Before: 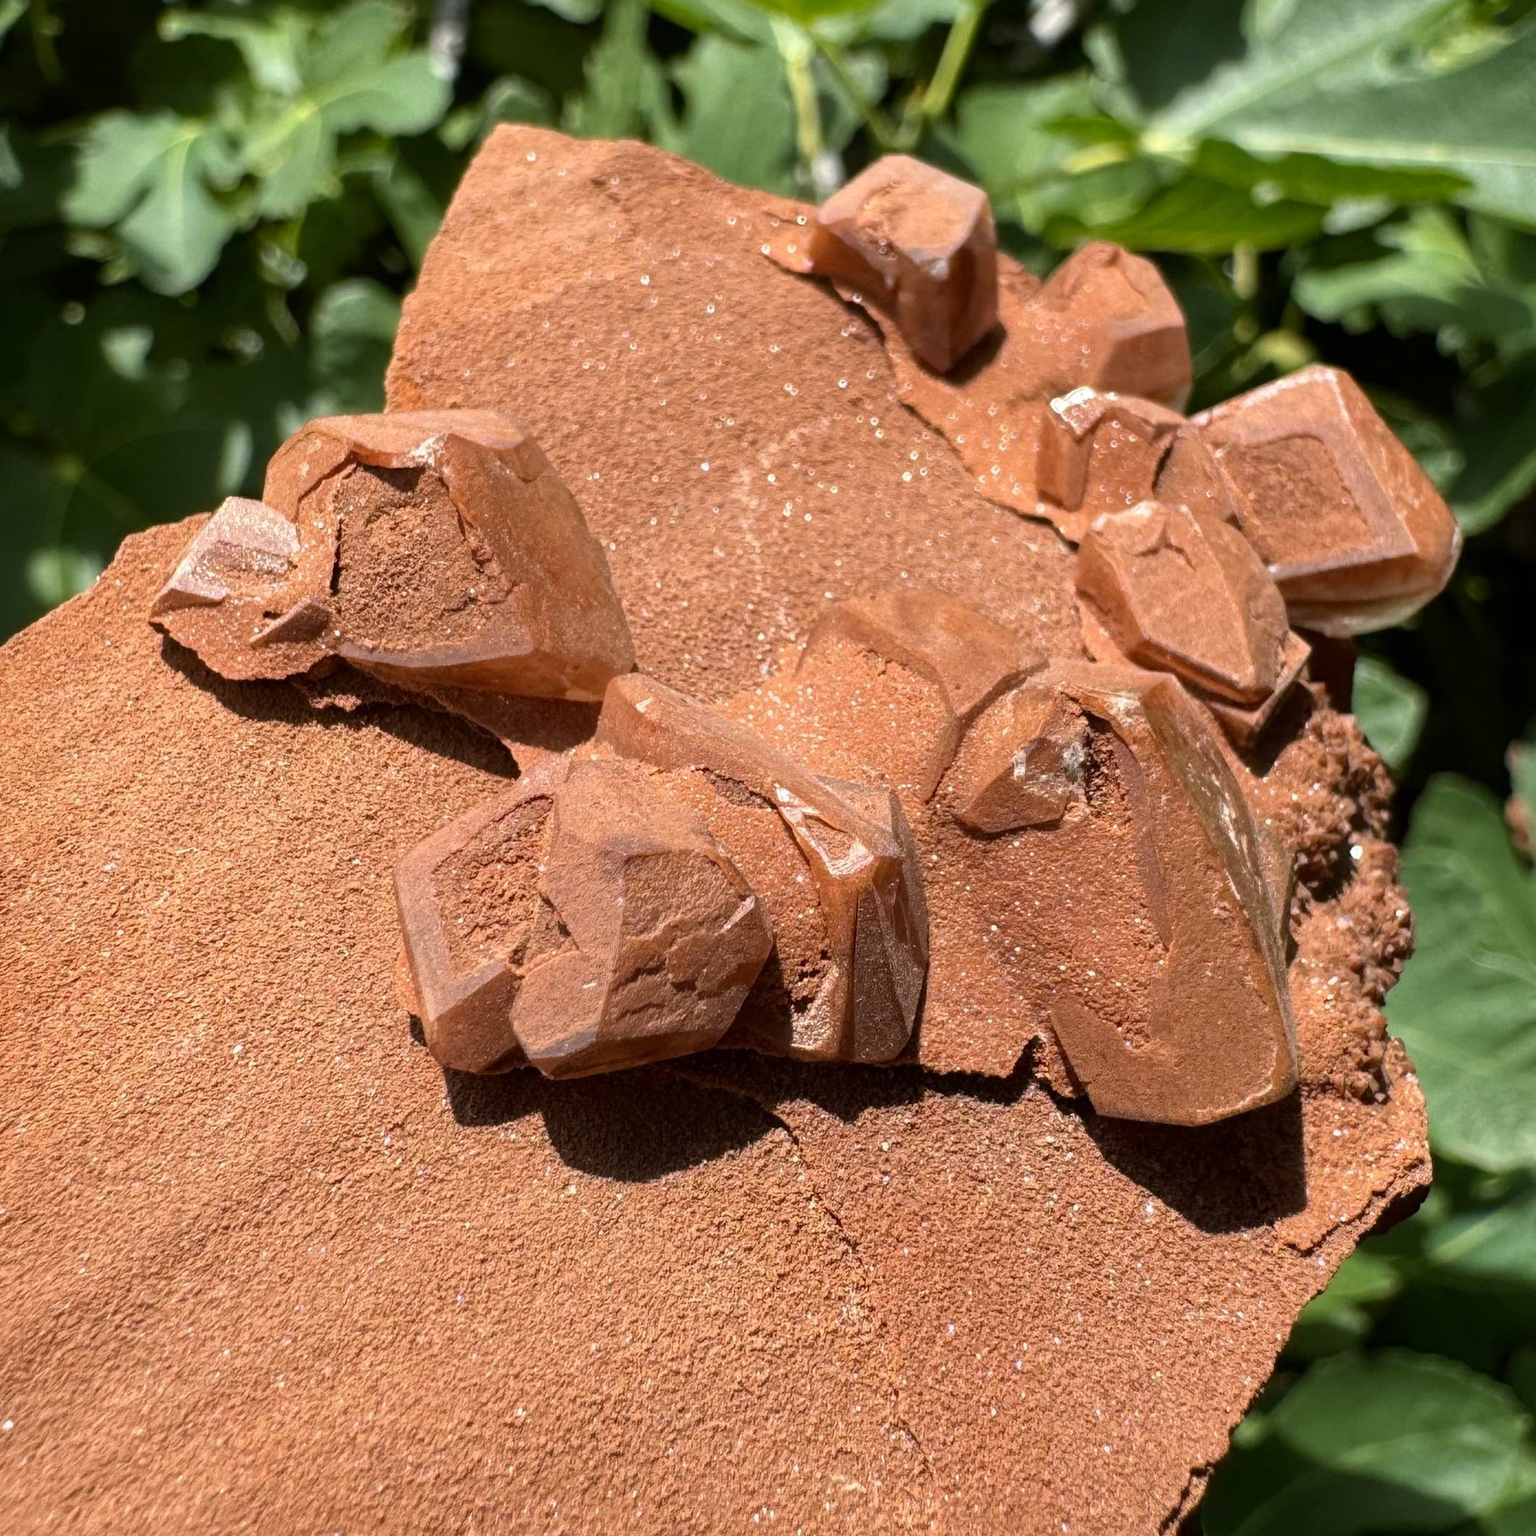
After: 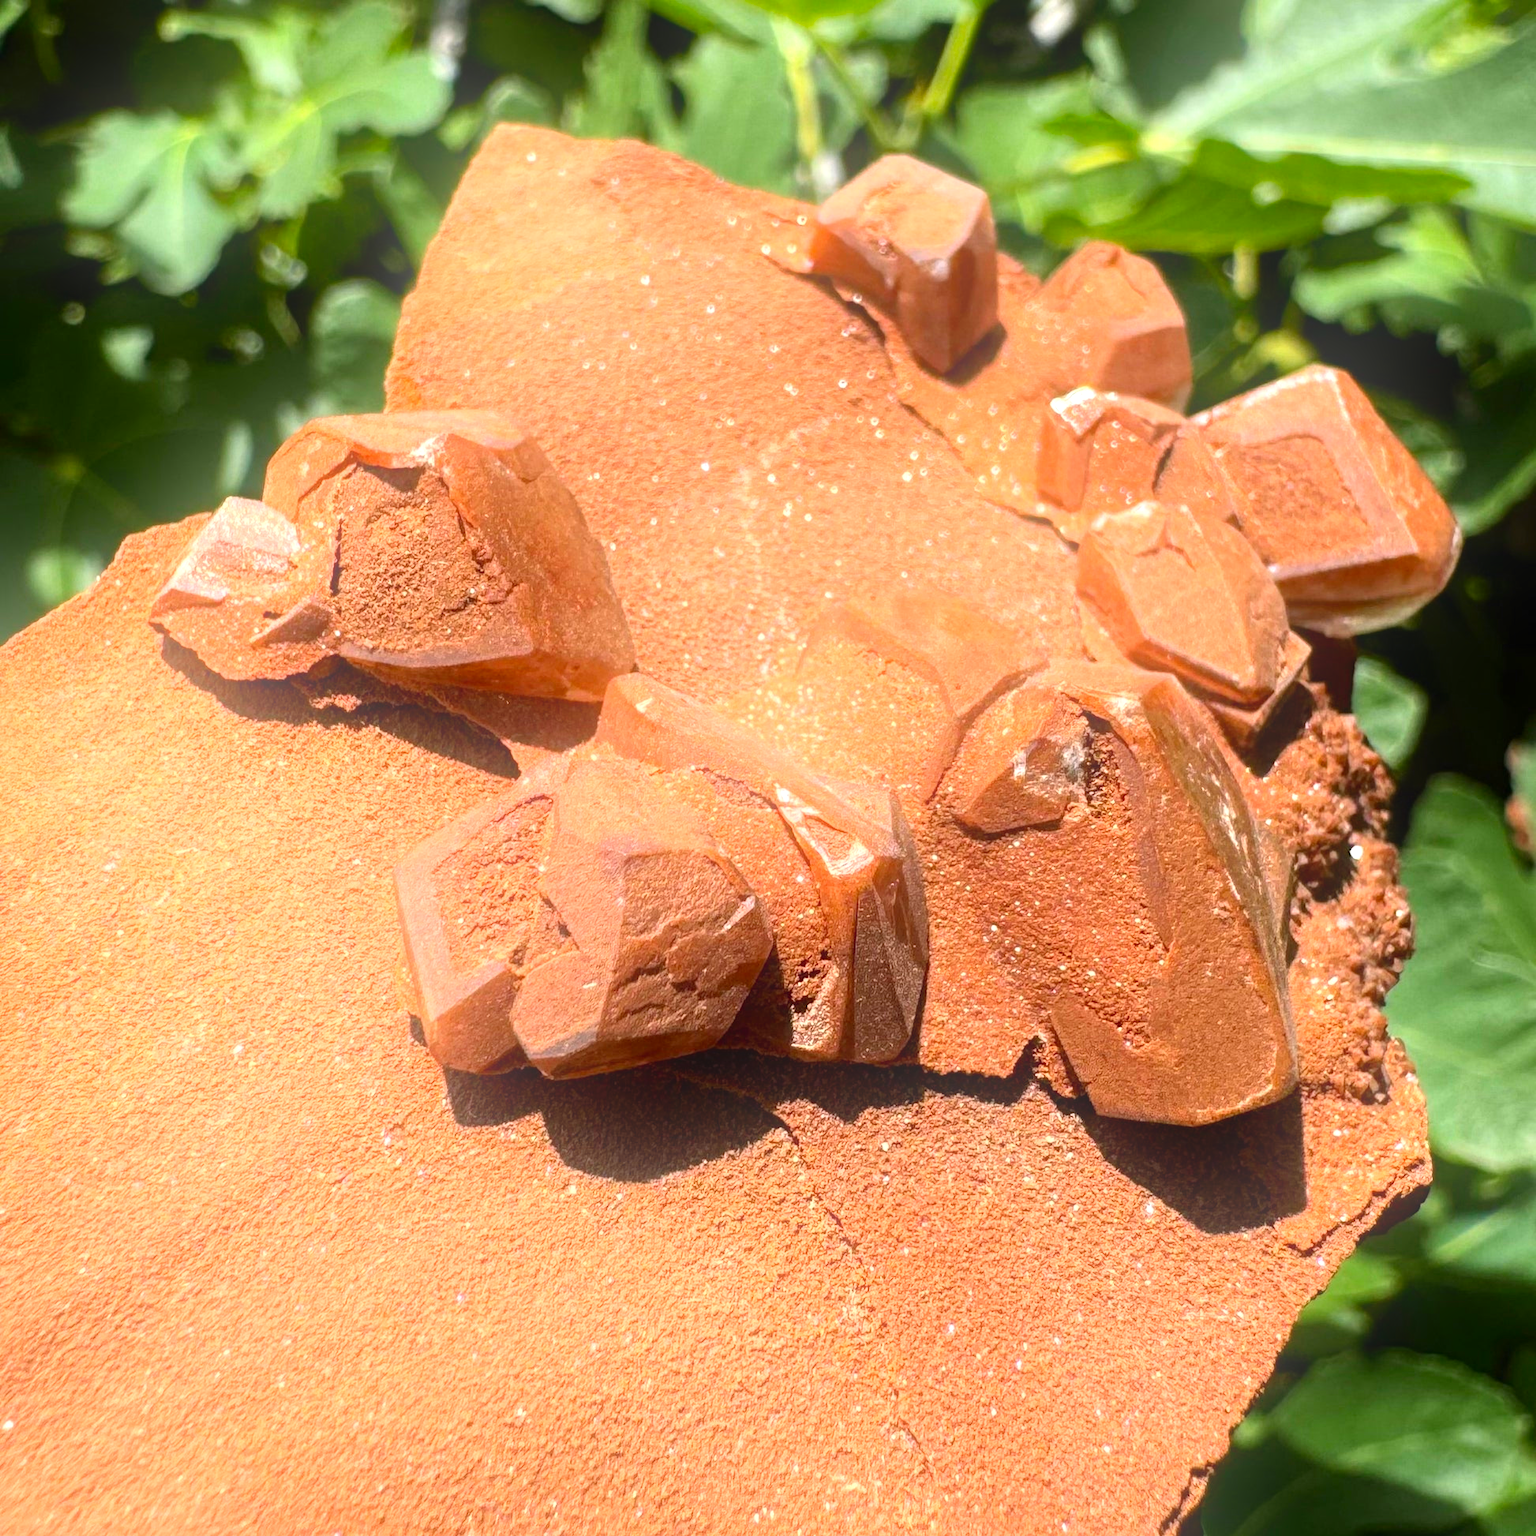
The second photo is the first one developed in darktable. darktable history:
contrast brightness saturation: contrast 0.09, saturation 0.28
bloom: on, module defaults
vibrance: on, module defaults
exposure: exposure 0.4 EV, compensate highlight preservation false
